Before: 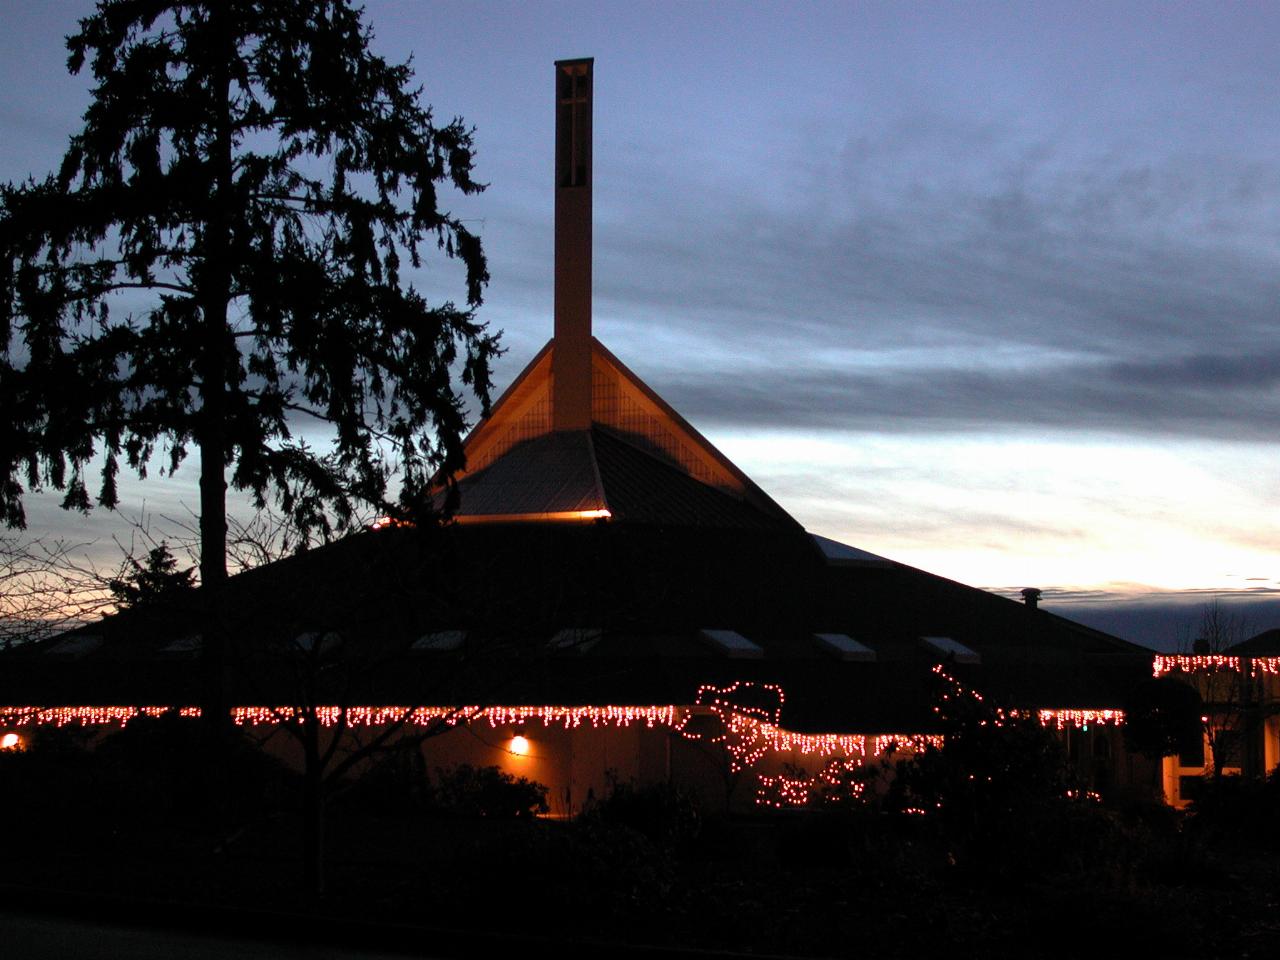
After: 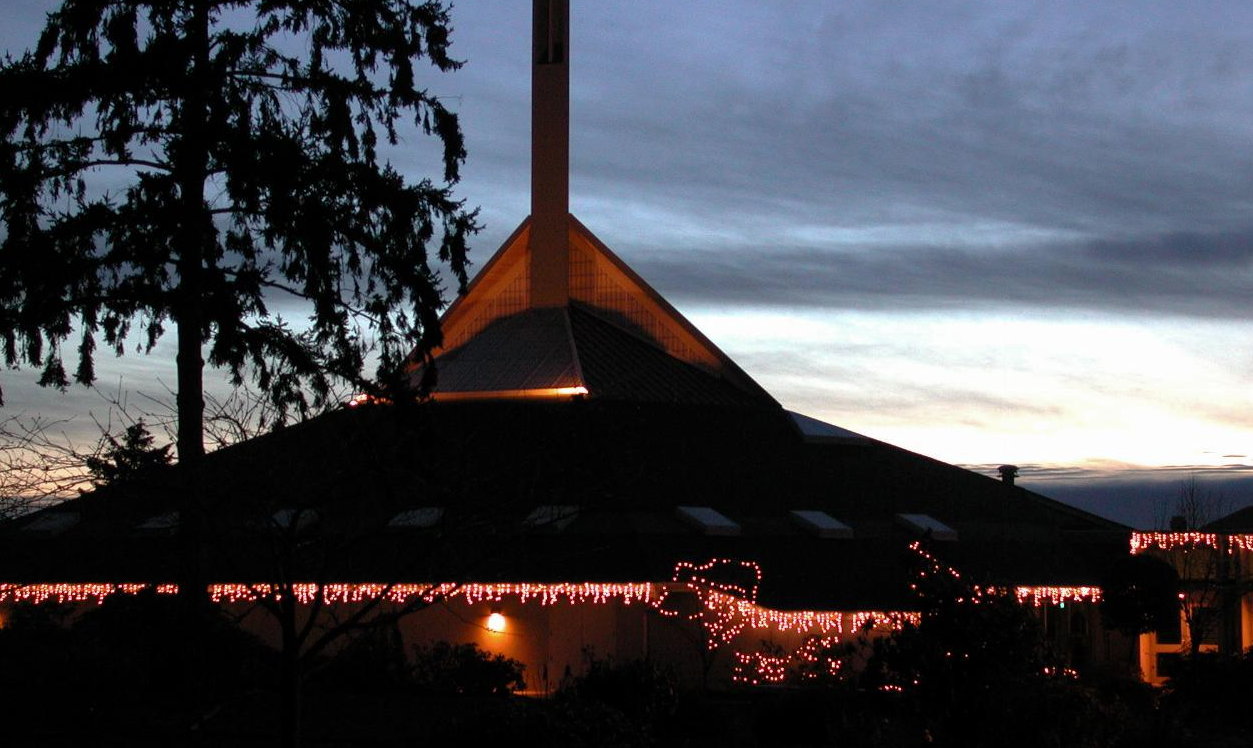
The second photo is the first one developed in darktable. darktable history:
crop and rotate: left 1.814%, top 12.818%, right 0.25%, bottom 9.225%
tone curve: curves: ch0 [(0, 0) (0.077, 0.082) (0.765, 0.73) (1, 1)]
